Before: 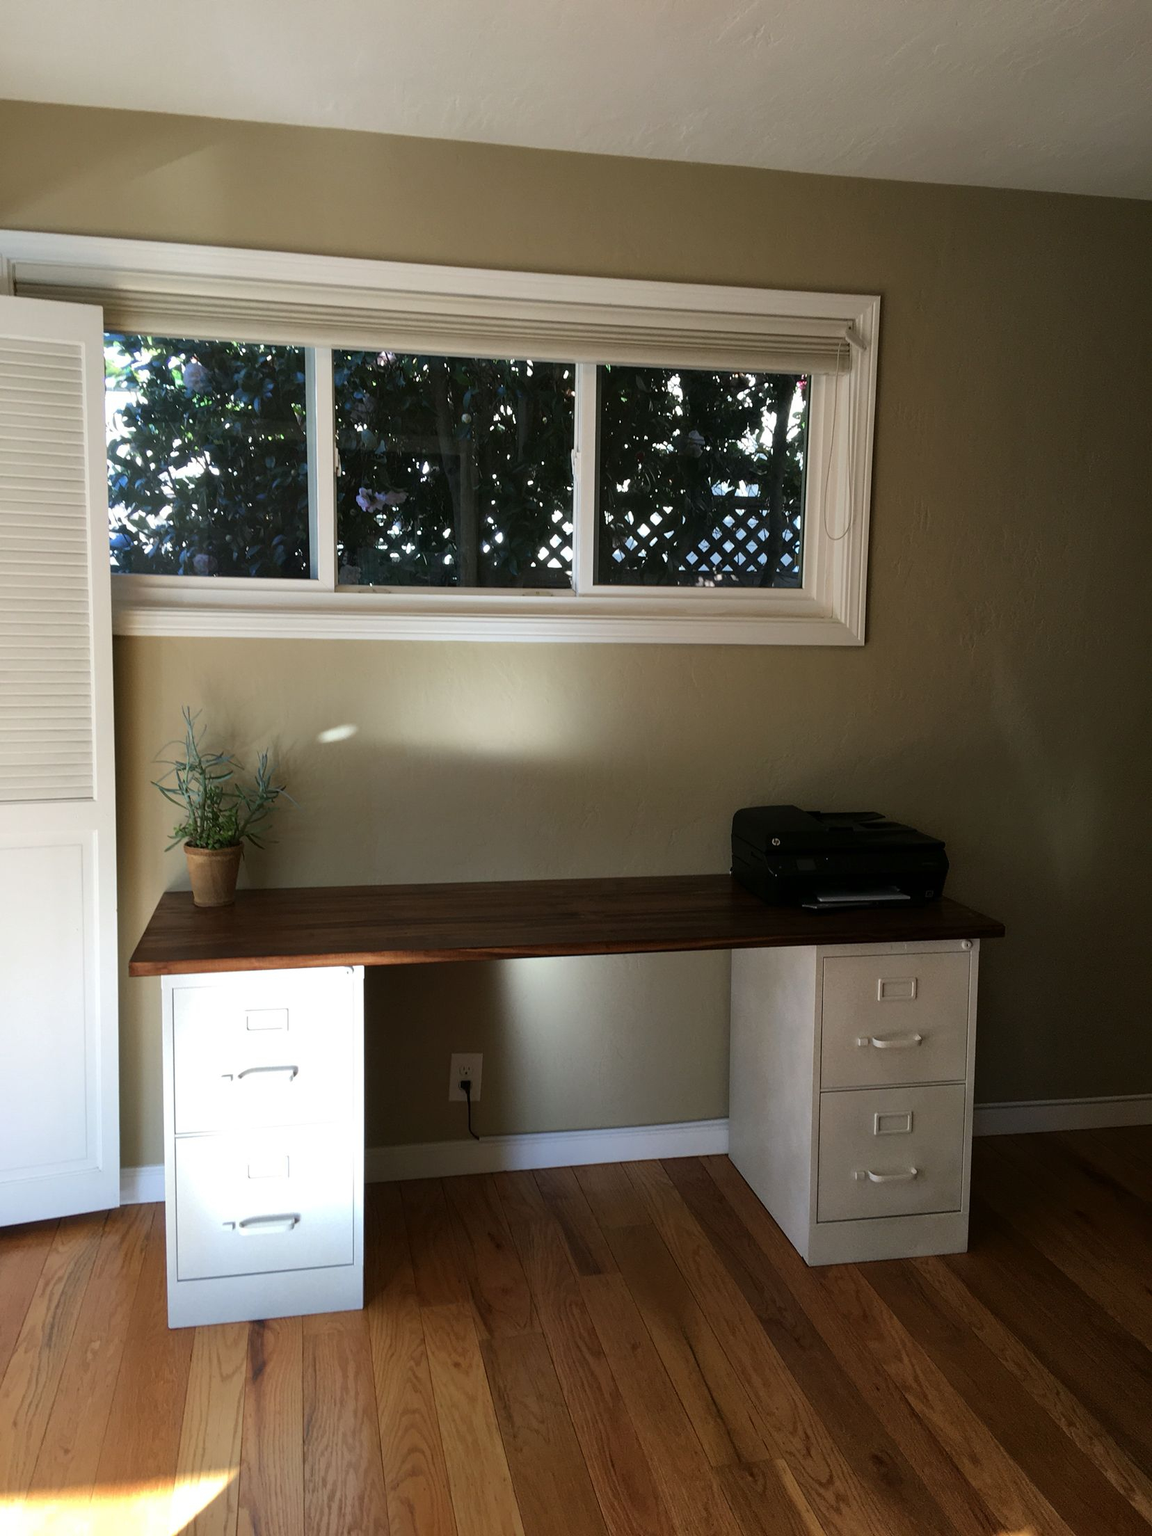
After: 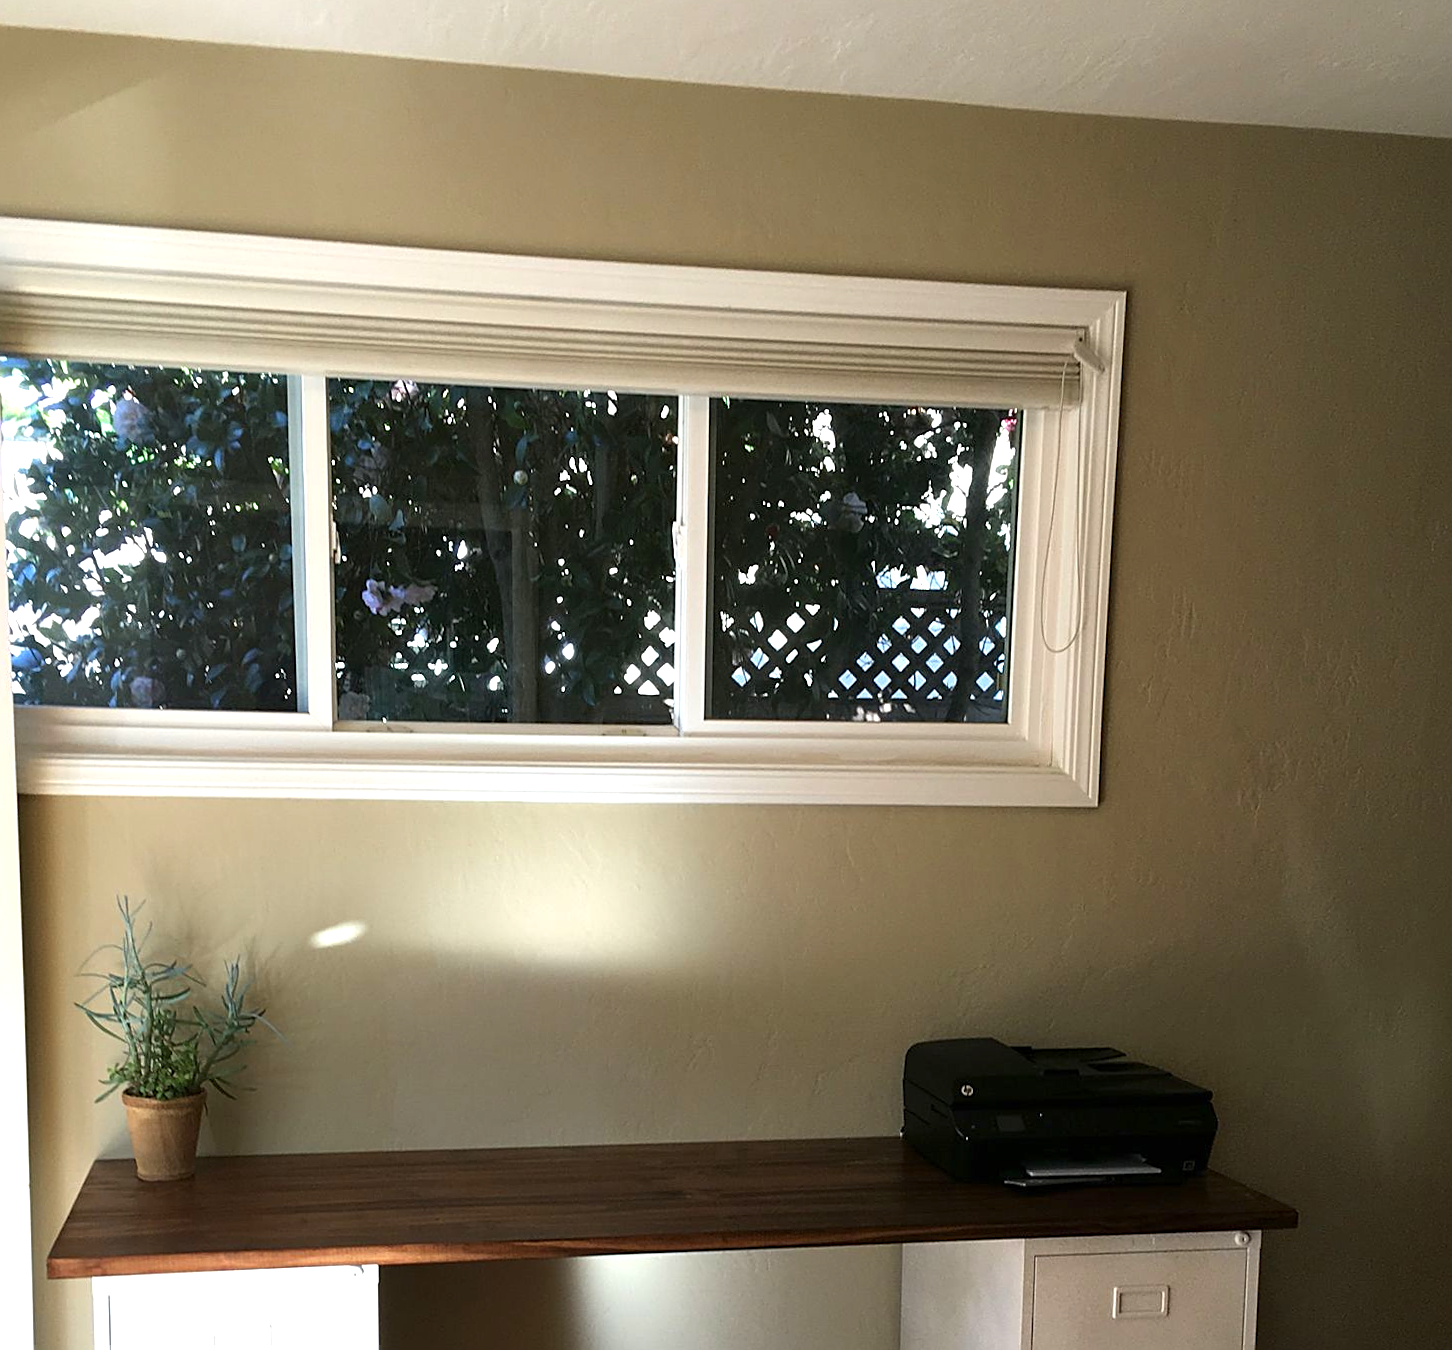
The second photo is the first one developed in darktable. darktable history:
sharpen: on, module defaults
crop and rotate: left 9.345%, top 7.22%, right 4.982%, bottom 32.331%
rotate and perspective: lens shift (vertical) 0.048, lens shift (horizontal) -0.024, automatic cropping off
exposure: exposure 0.766 EV, compensate highlight preservation false
